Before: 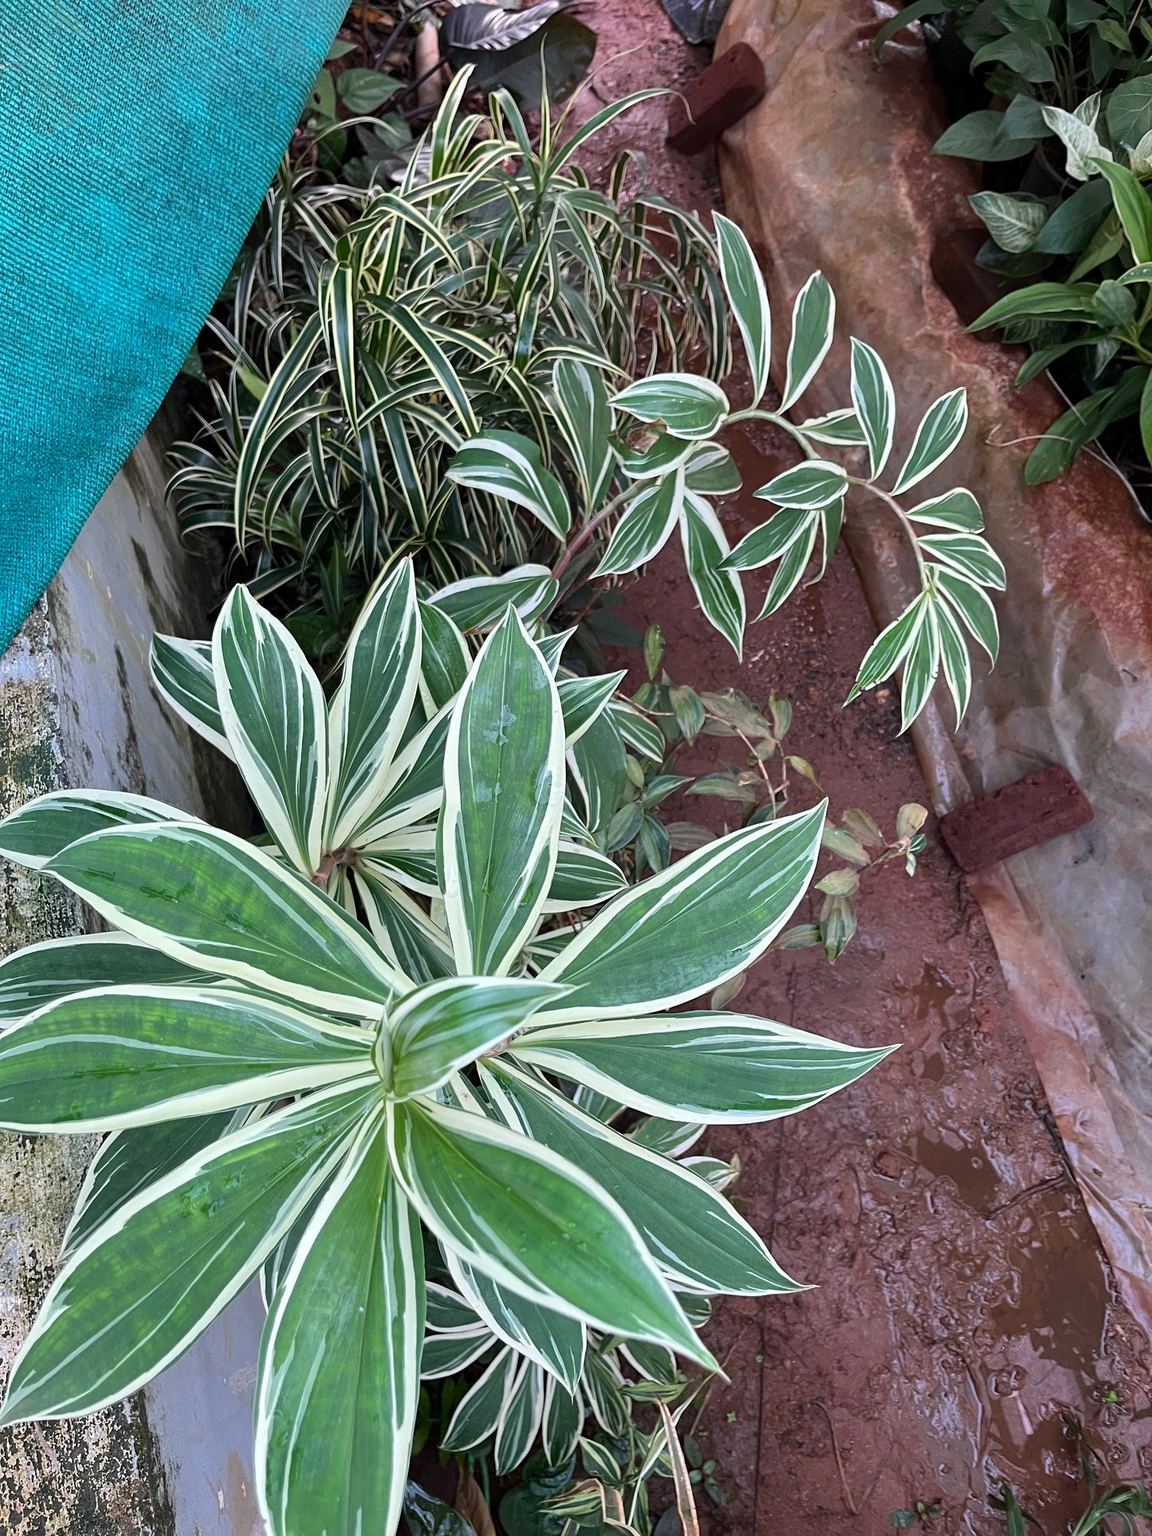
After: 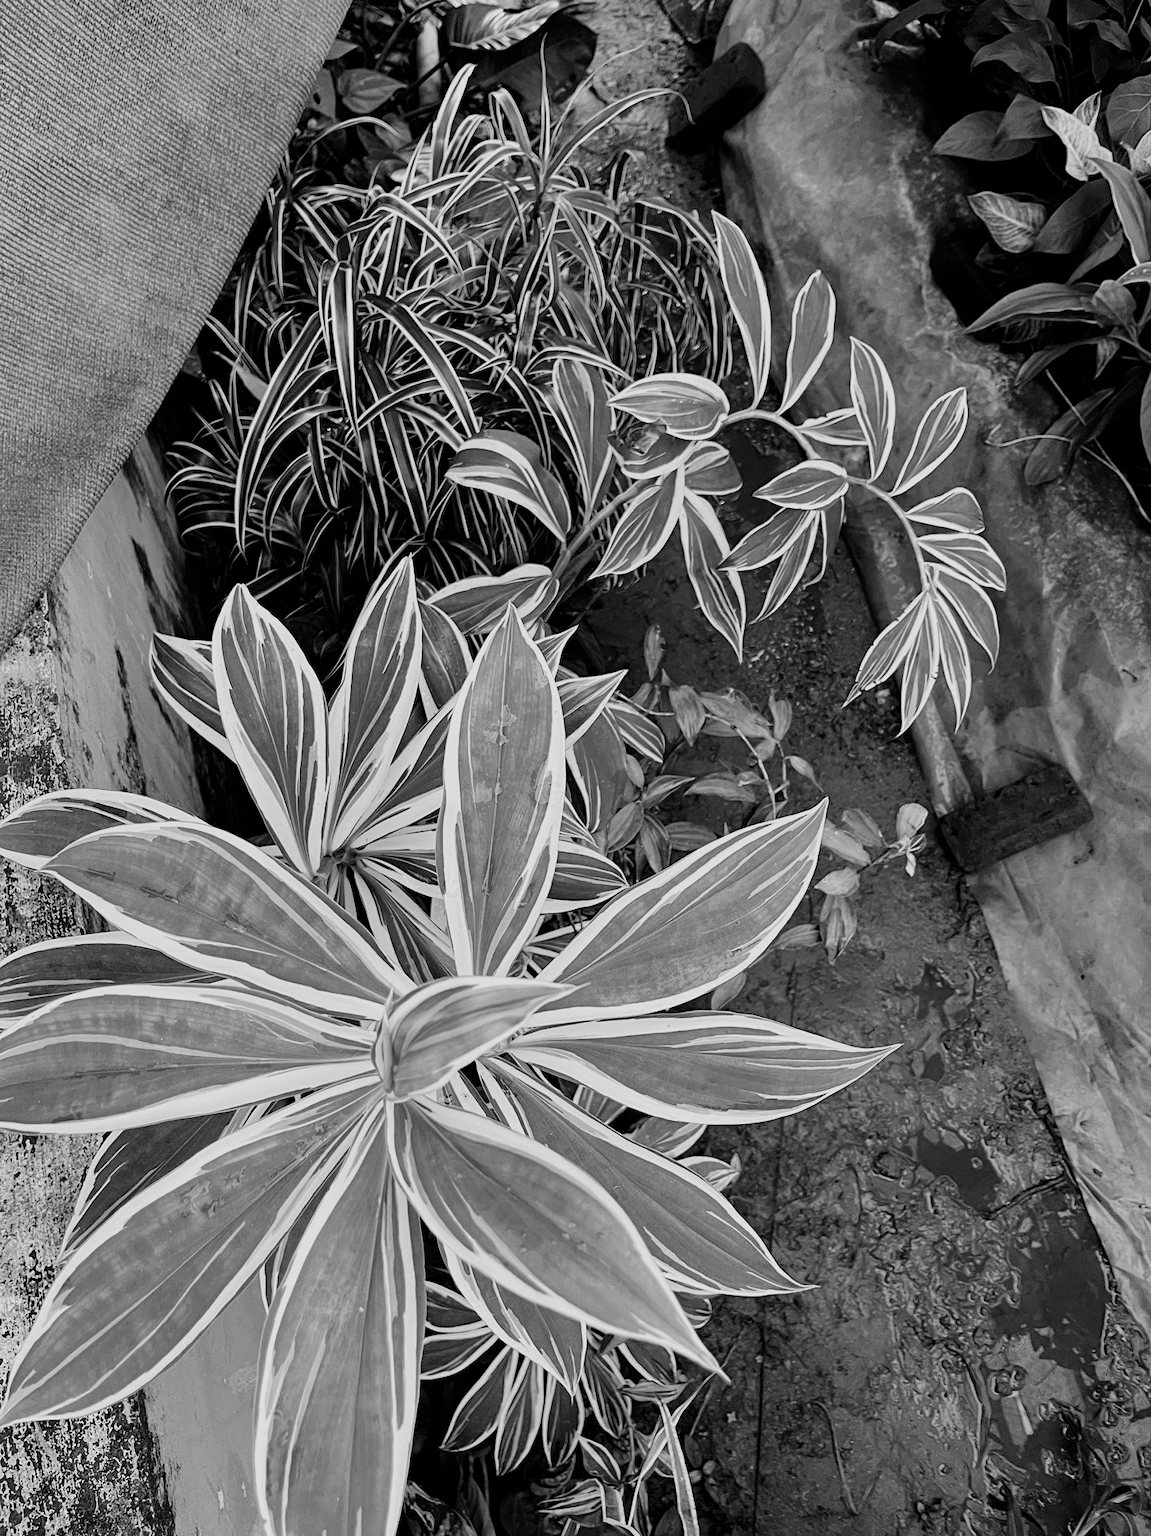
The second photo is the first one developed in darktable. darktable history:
monochrome: on, module defaults
filmic rgb: black relative exposure -5 EV, hardness 2.88, contrast 1.2, highlights saturation mix -30%
